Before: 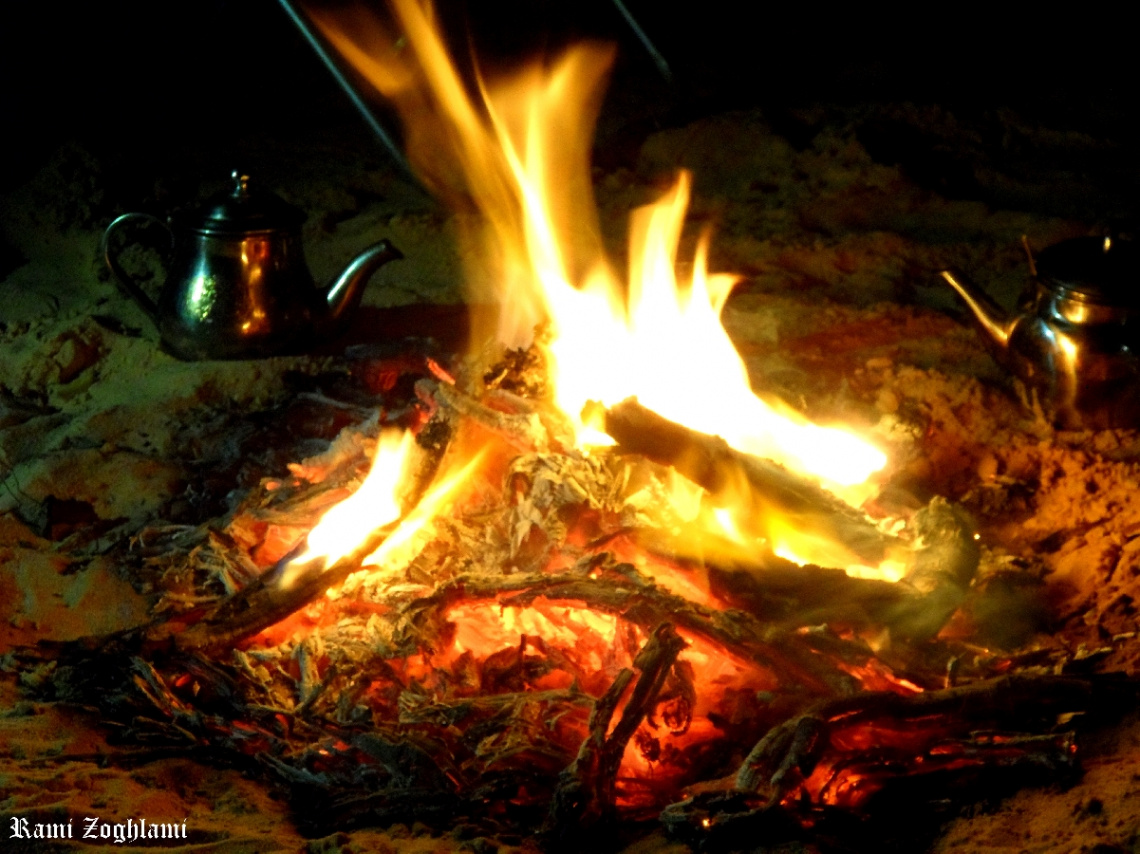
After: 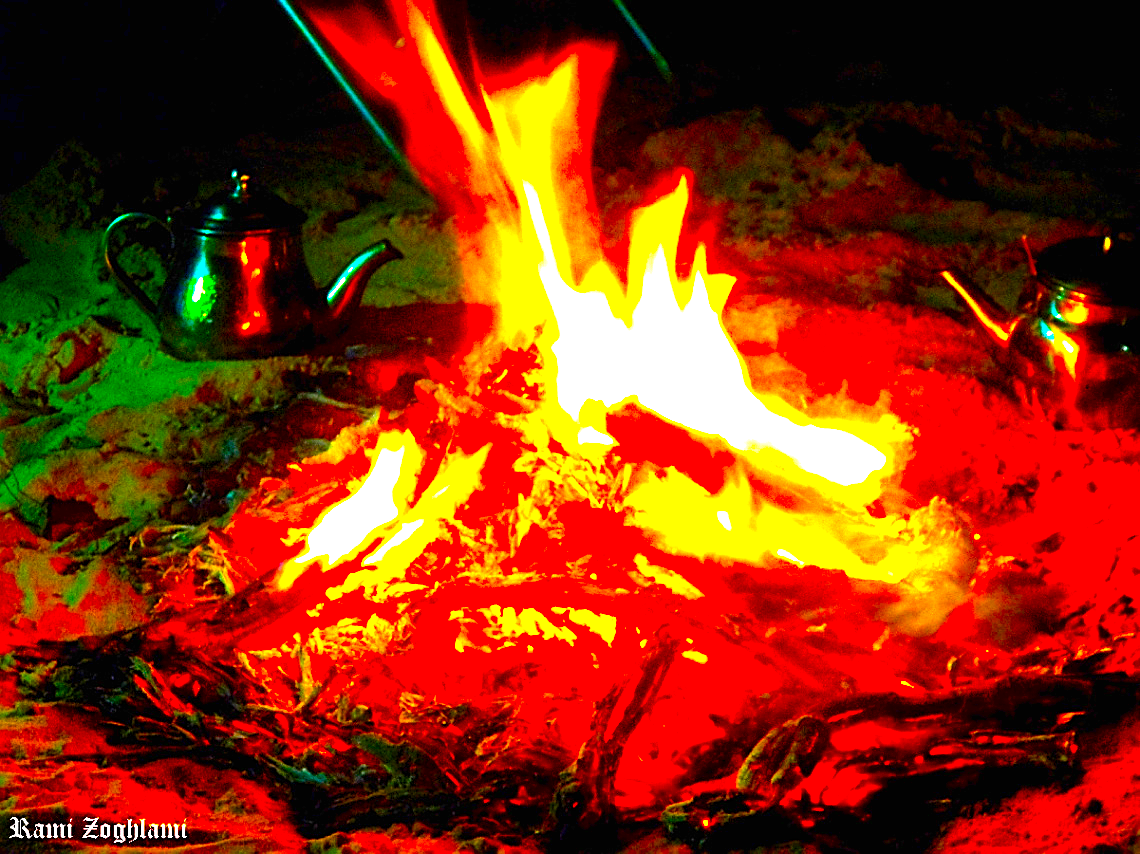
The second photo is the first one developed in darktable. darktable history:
exposure: black level correction 0, exposure 1.1 EV, compensate exposure bias true, compensate highlight preservation false
levels: levels [0, 0.394, 0.787]
color correction: highlights a* 1.59, highlights b* -1.7, saturation 2.48
color balance: output saturation 110%
color balance rgb: linear chroma grading › global chroma 15%, perceptual saturation grading › global saturation 30%
sharpen: on, module defaults
